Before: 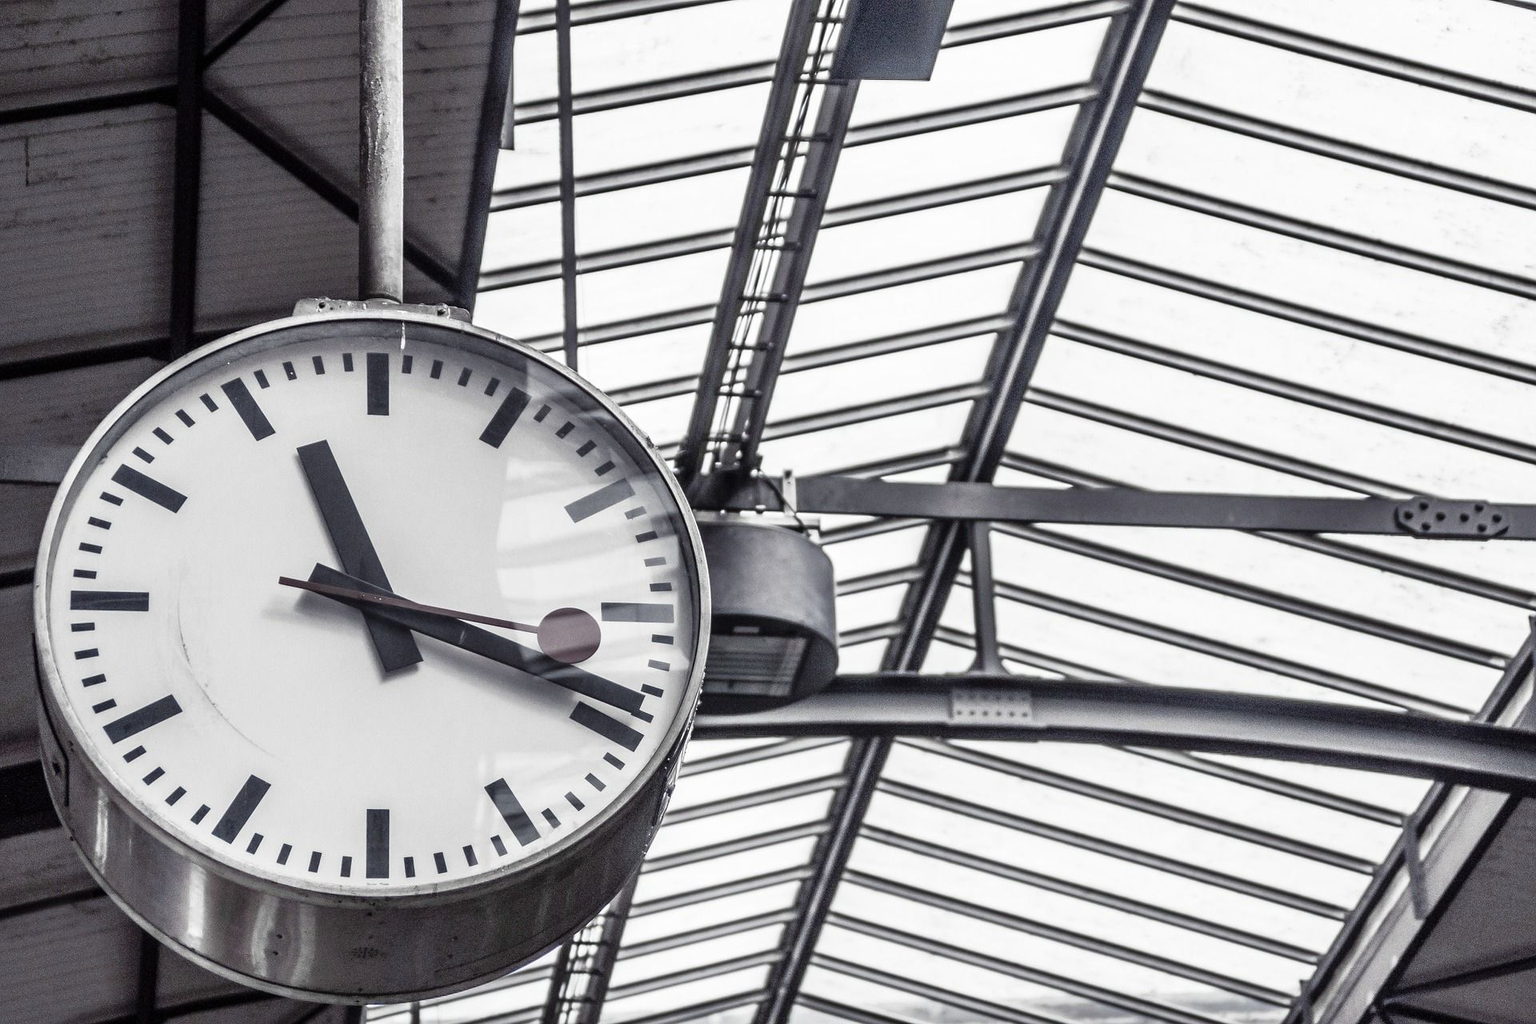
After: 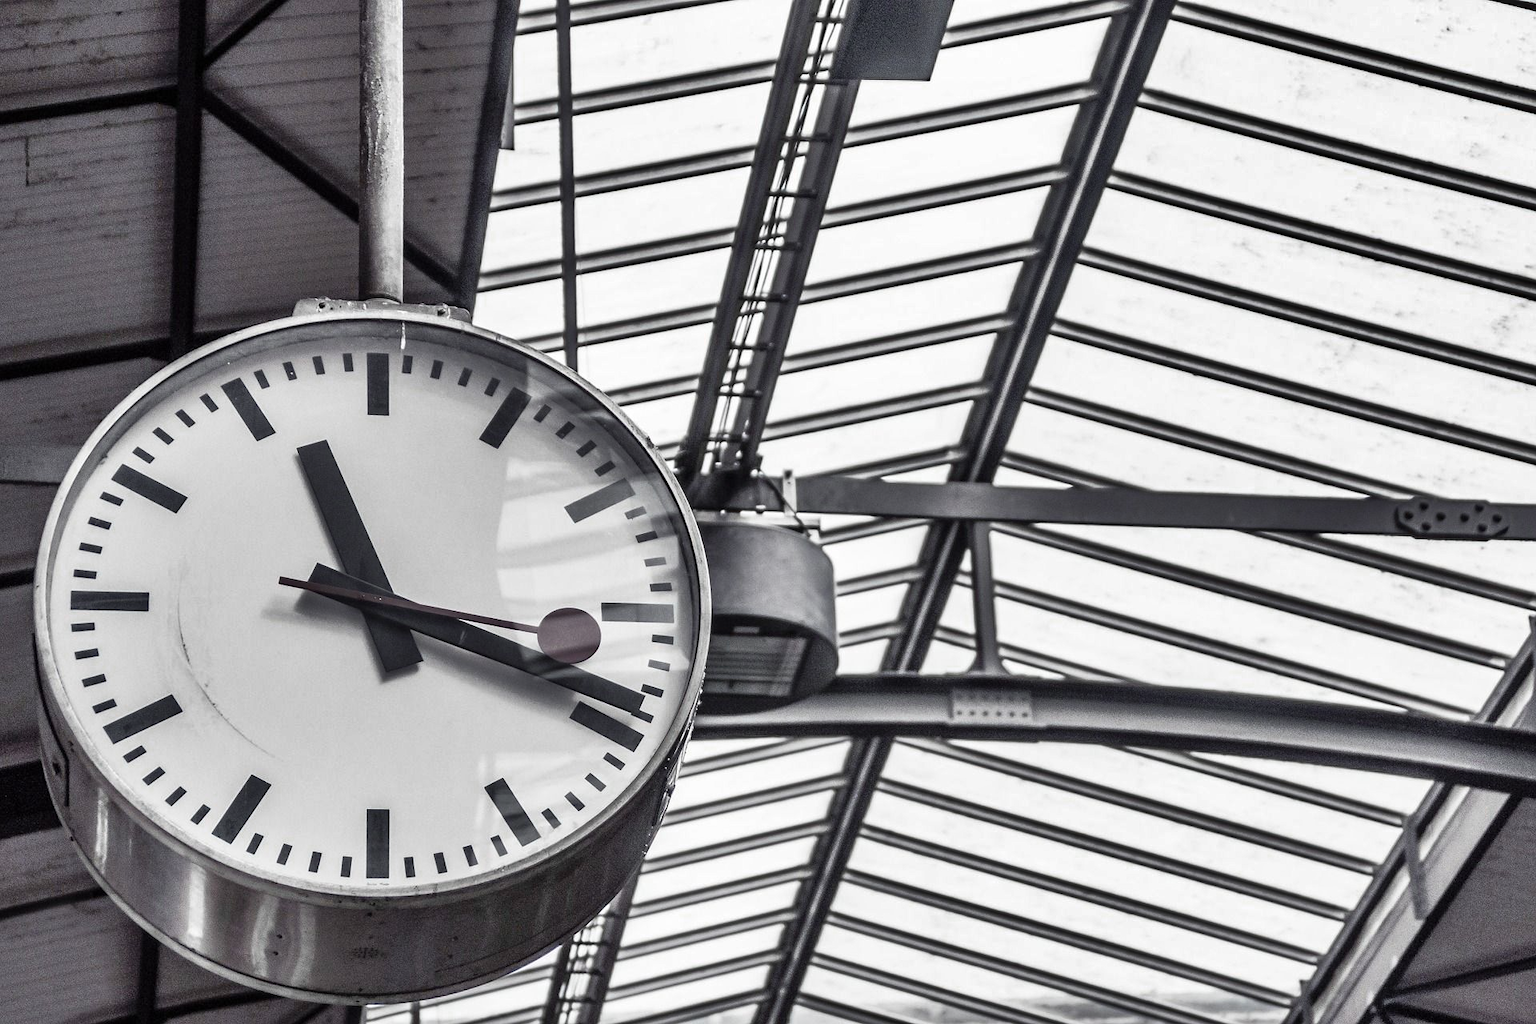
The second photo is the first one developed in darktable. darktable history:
shadows and highlights: white point adjustment 0.1, highlights -70, soften with gaussian
color zones: curves: ch0 [(0, 0.533) (0.126, 0.533) (0.234, 0.533) (0.368, 0.357) (0.5, 0.5) (0.625, 0.5) (0.74, 0.637) (0.875, 0.5)]; ch1 [(0.004, 0.708) (0.129, 0.662) (0.25, 0.5) (0.375, 0.331) (0.496, 0.396) (0.625, 0.649) (0.739, 0.26) (0.875, 0.5) (1, 0.478)]; ch2 [(0, 0.409) (0.132, 0.403) (0.236, 0.558) (0.379, 0.448) (0.5, 0.5) (0.625, 0.5) (0.691, 0.39) (0.875, 0.5)]
